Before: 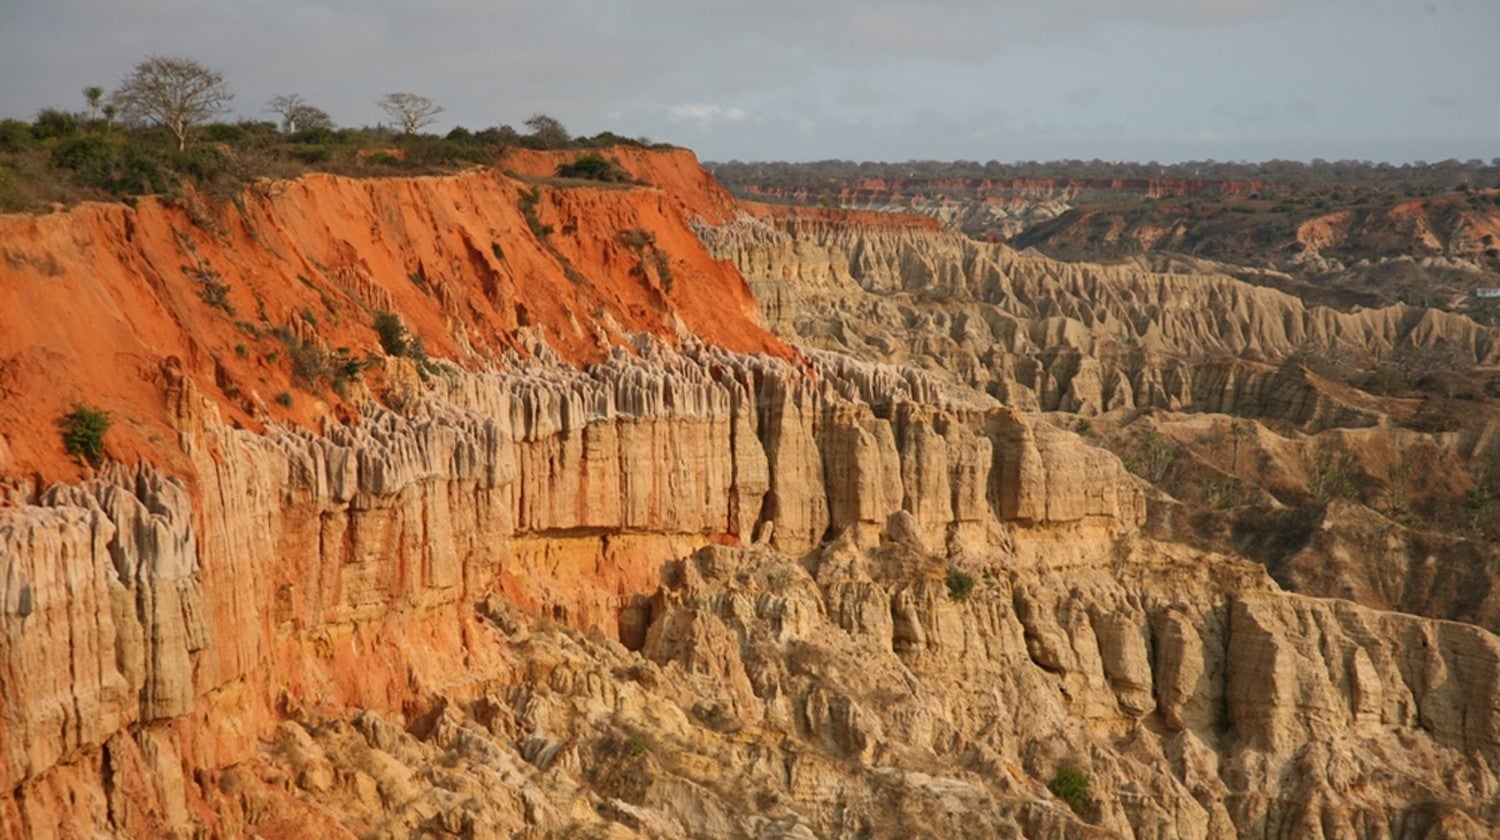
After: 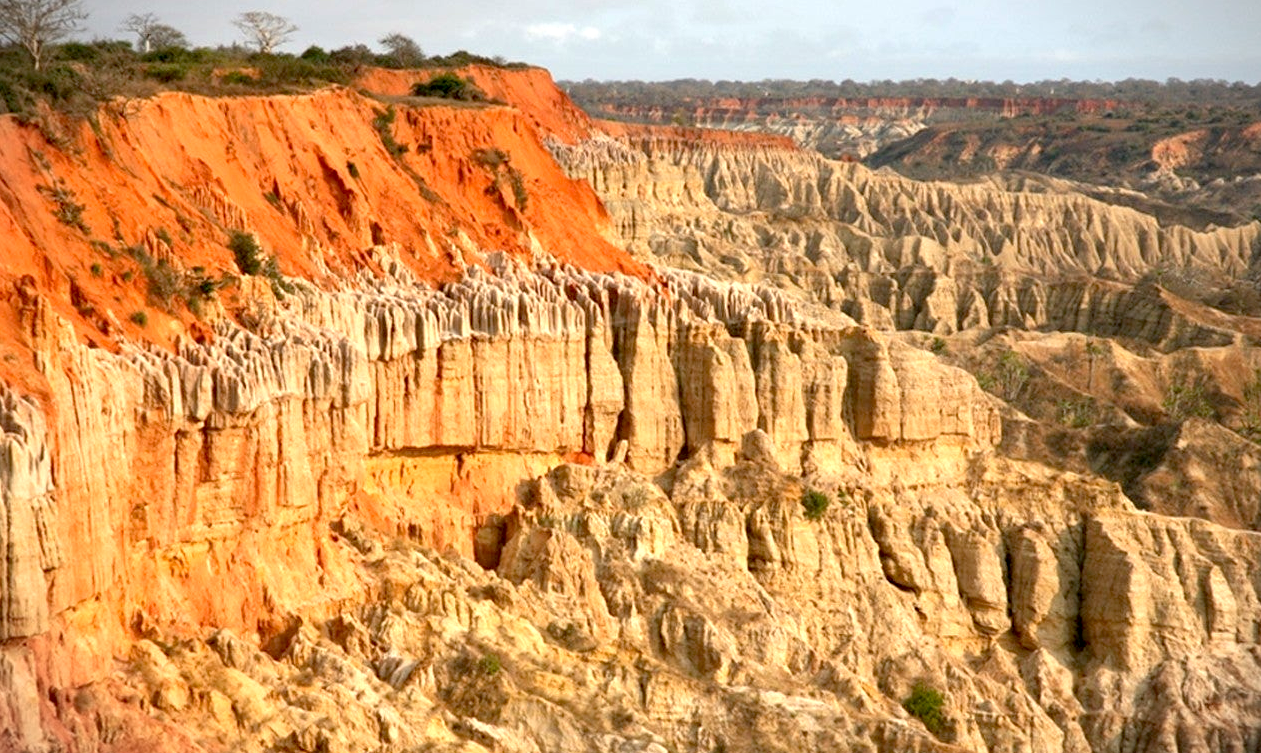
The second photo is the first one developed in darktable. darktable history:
crop and rotate: left 9.672%, top 9.653%, right 6.204%, bottom 0.62%
vignetting: fall-off start 100.54%, width/height ratio 1.304
exposure: black level correction 0.01, exposure 1 EV, compensate highlight preservation false
